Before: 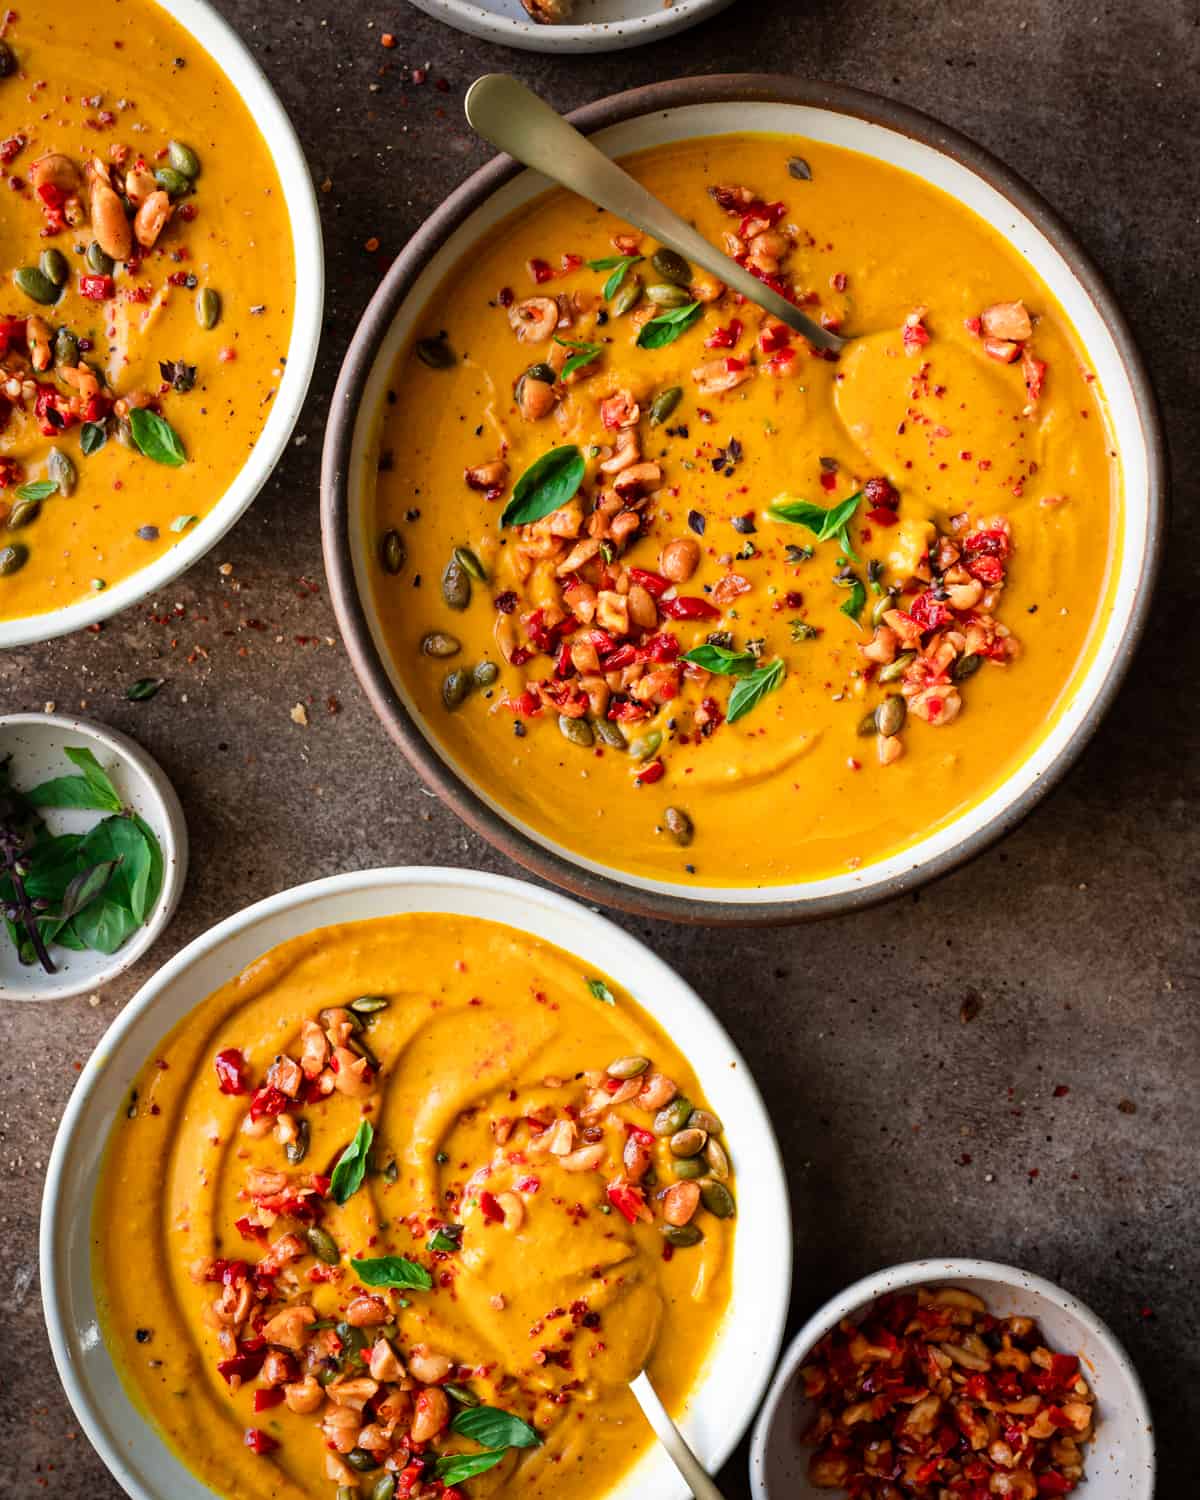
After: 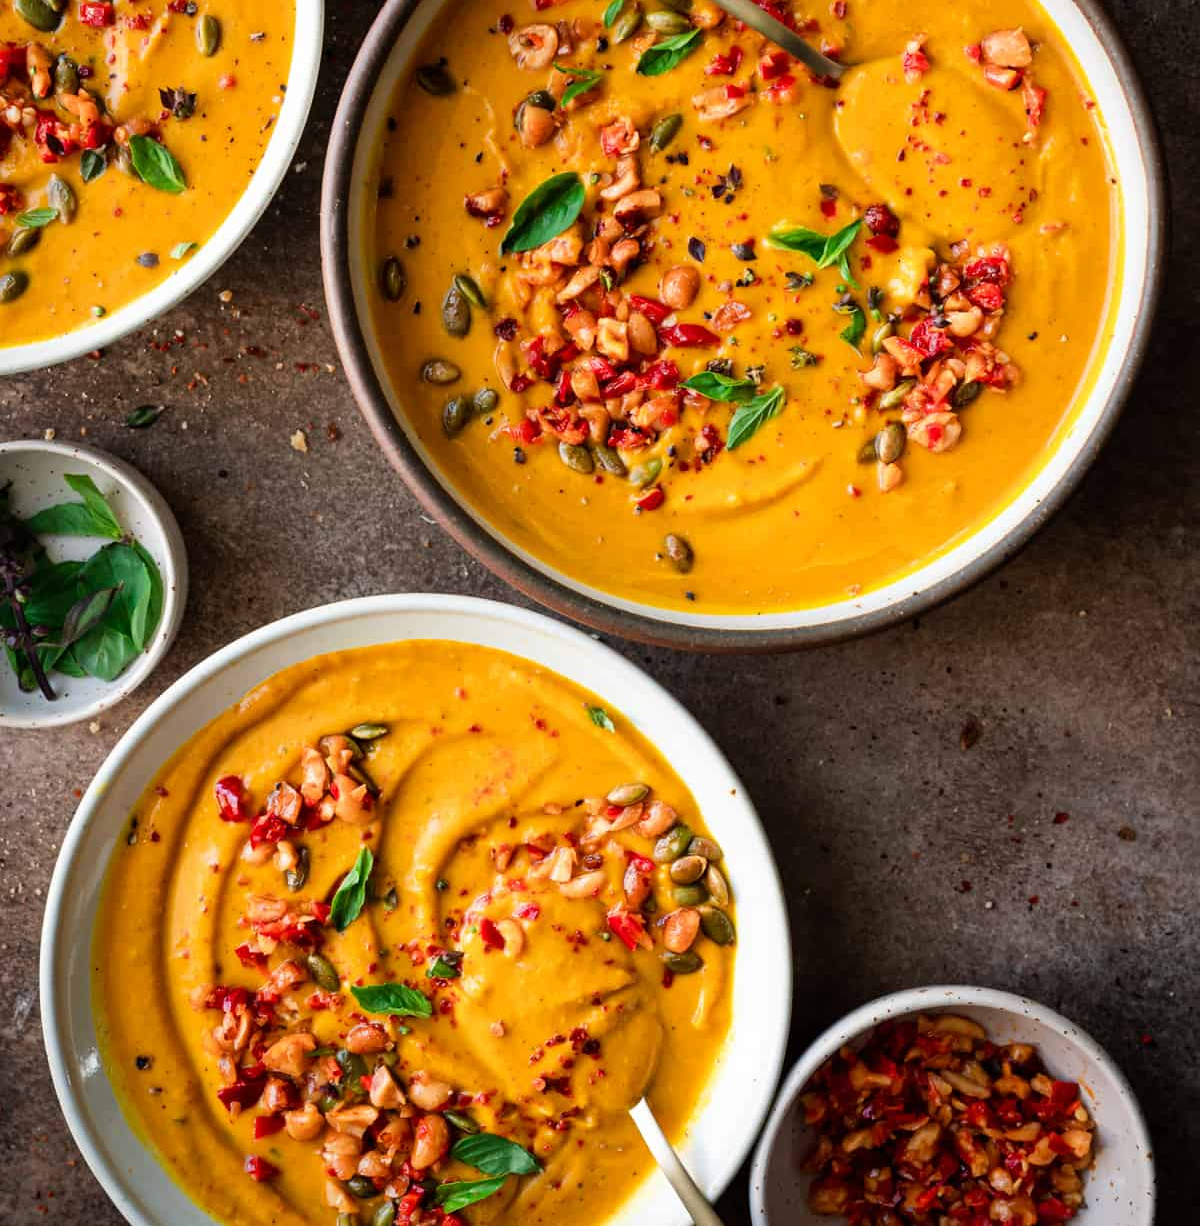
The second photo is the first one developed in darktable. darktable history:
crop and rotate: top 18.258%
